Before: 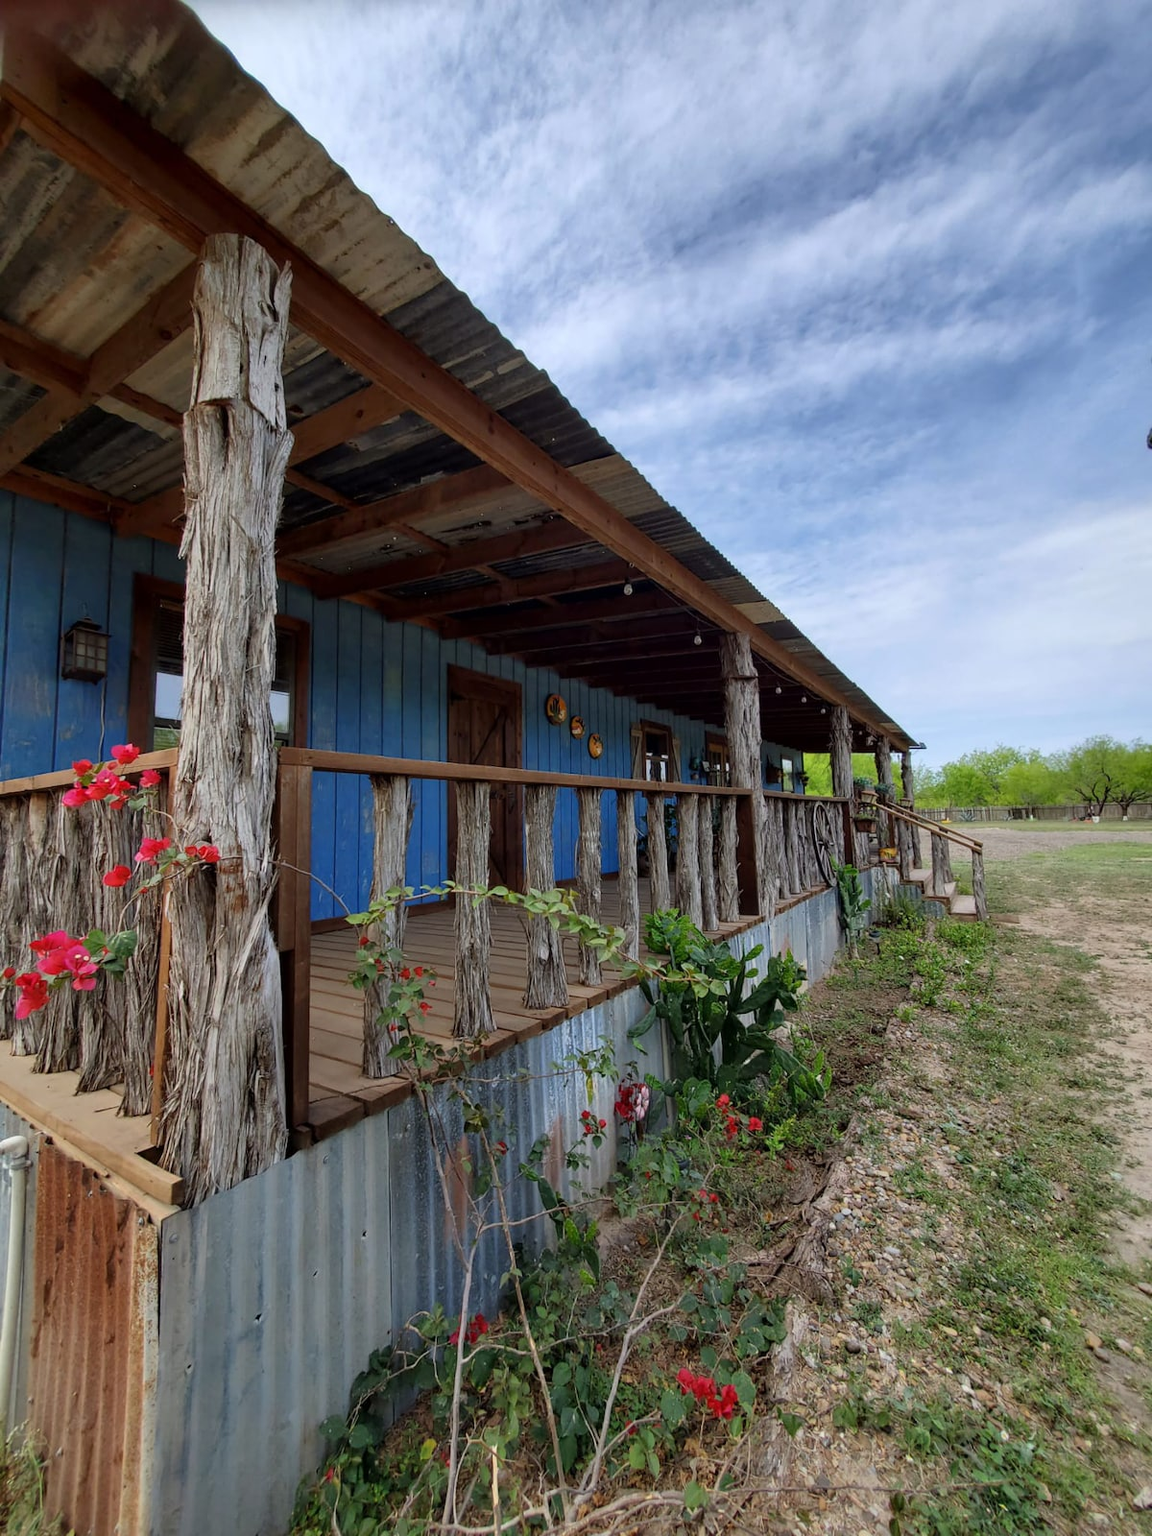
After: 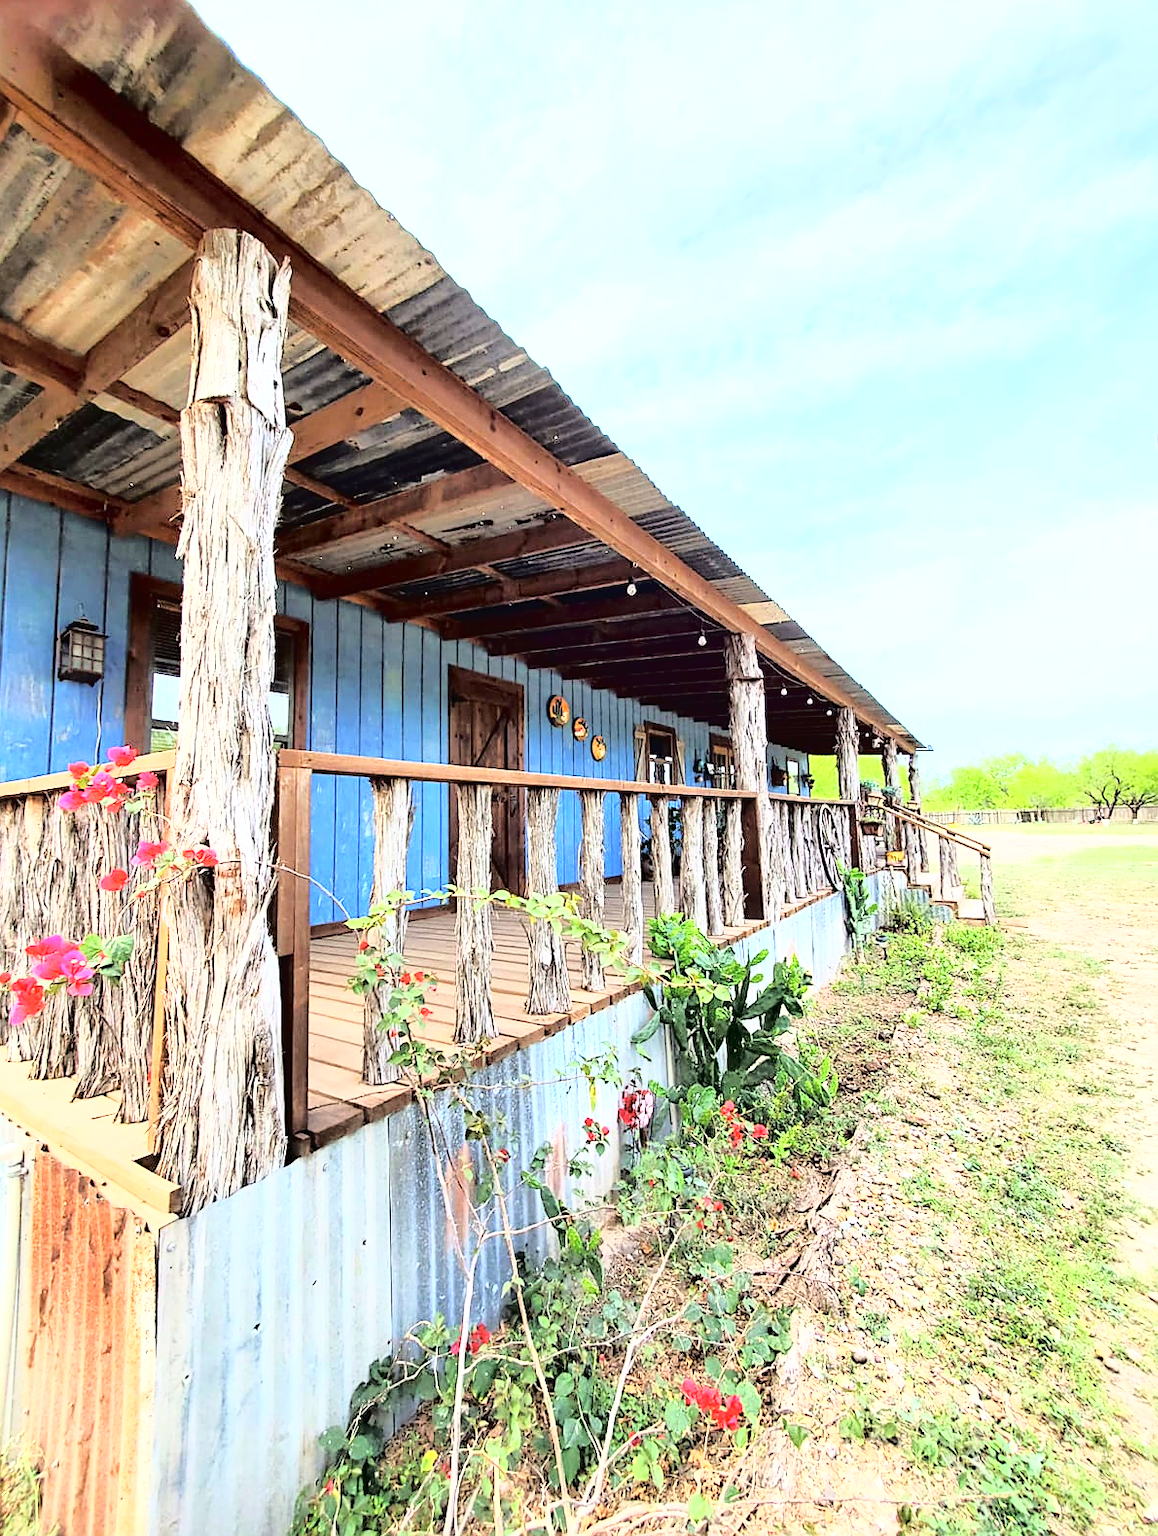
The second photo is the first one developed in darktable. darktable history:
crop: left 0.487%, top 0.507%, right 0.242%, bottom 0.803%
tone curve: curves: ch0 [(0, 0) (0.003, 0.03) (0.011, 0.03) (0.025, 0.033) (0.044, 0.038) (0.069, 0.057) (0.1, 0.109) (0.136, 0.174) (0.177, 0.243) (0.224, 0.313) (0.277, 0.391) (0.335, 0.464) (0.399, 0.515) (0.468, 0.563) (0.543, 0.616) (0.623, 0.679) (0.709, 0.766) (0.801, 0.865) (0.898, 0.948) (1, 1)], color space Lab, independent channels, preserve colors none
exposure: black level correction 0, exposure 1.382 EV, compensate exposure bias true, compensate highlight preservation false
sharpen: on, module defaults
base curve: curves: ch0 [(0, 0) (0.032, 0.037) (0.105, 0.228) (0.435, 0.76) (0.856, 0.983) (1, 1)]
